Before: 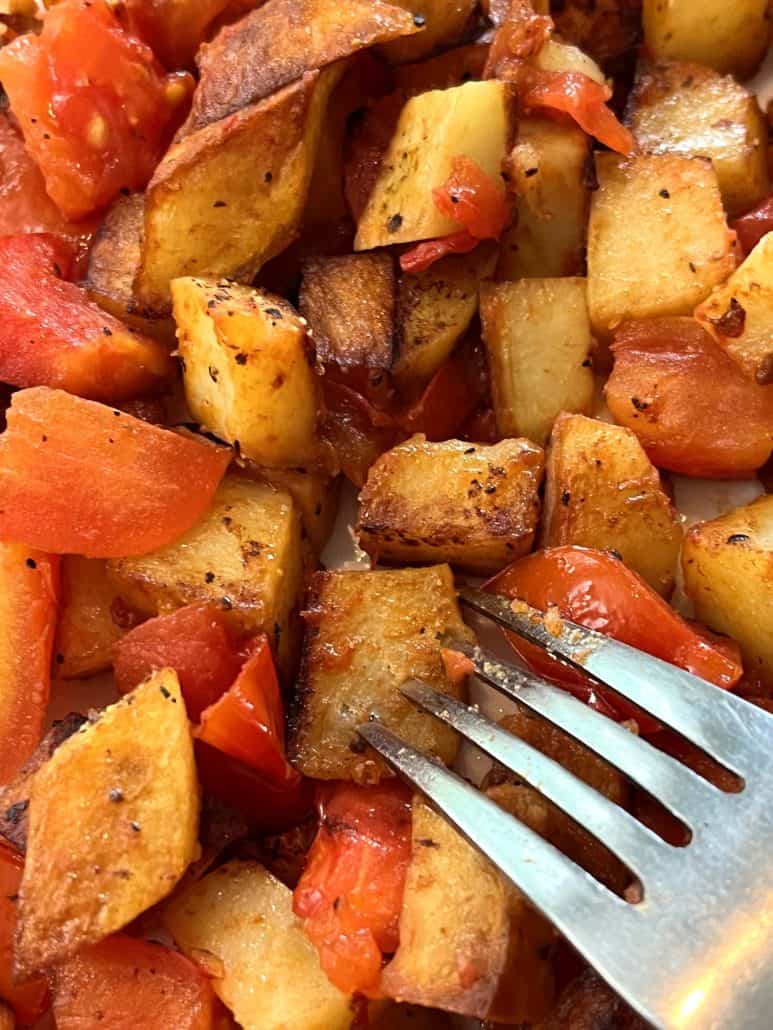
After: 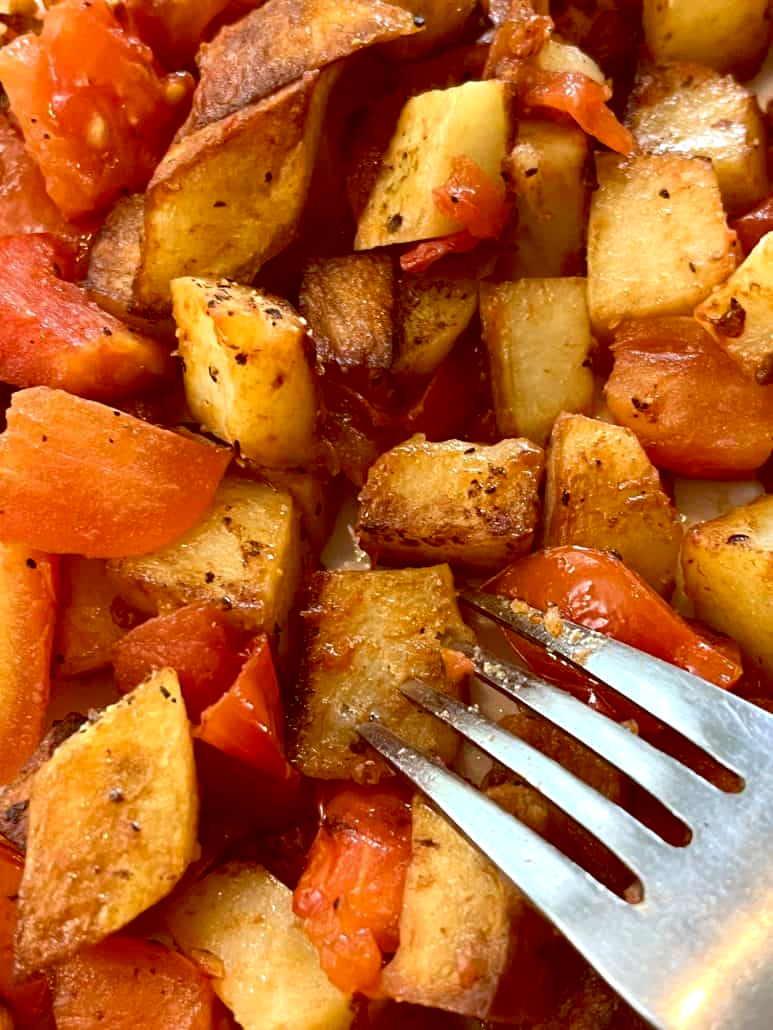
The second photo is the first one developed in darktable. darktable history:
contrast brightness saturation: brightness -0.09
color balance: lift [1, 1.011, 0.999, 0.989], gamma [1.109, 1.045, 1.039, 0.955], gain [0.917, 0.936, 0.952, 1.064], contrast 2.32%, contrast fulcrum 19%, output saturation 101%
shadows and highlights: radius 44.78, white point adjustment 6.64, compress 79.65%, highlights color adjustment 78.42%, soften with gaussian
